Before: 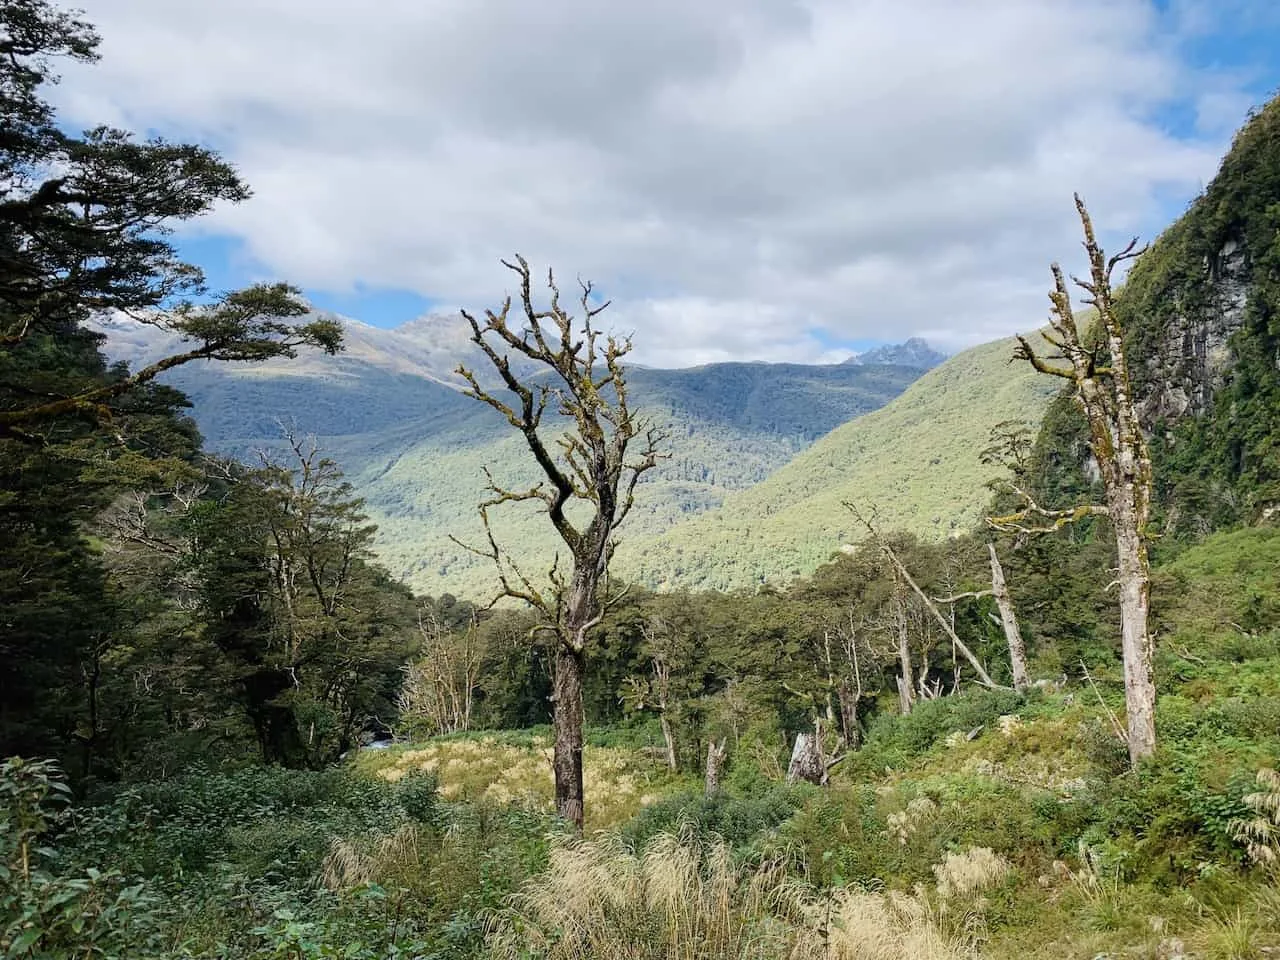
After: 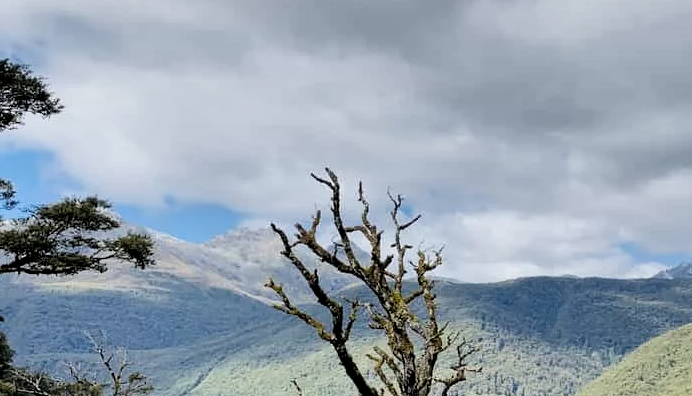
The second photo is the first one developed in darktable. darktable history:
shadows and highlights: shadows 58.29, highlights -60.15, highlights color adjustment 0.052%, soften with gaussian
filmic rgb: black relative exposure -4.9 EV, white relative exposure 2.83 EV, threshold 5.96 EV, hardness 3.7, enable highlight reconstruction true
crop: left 14.882%, top 9.021%, right 30.999%, bottom 49.071%
